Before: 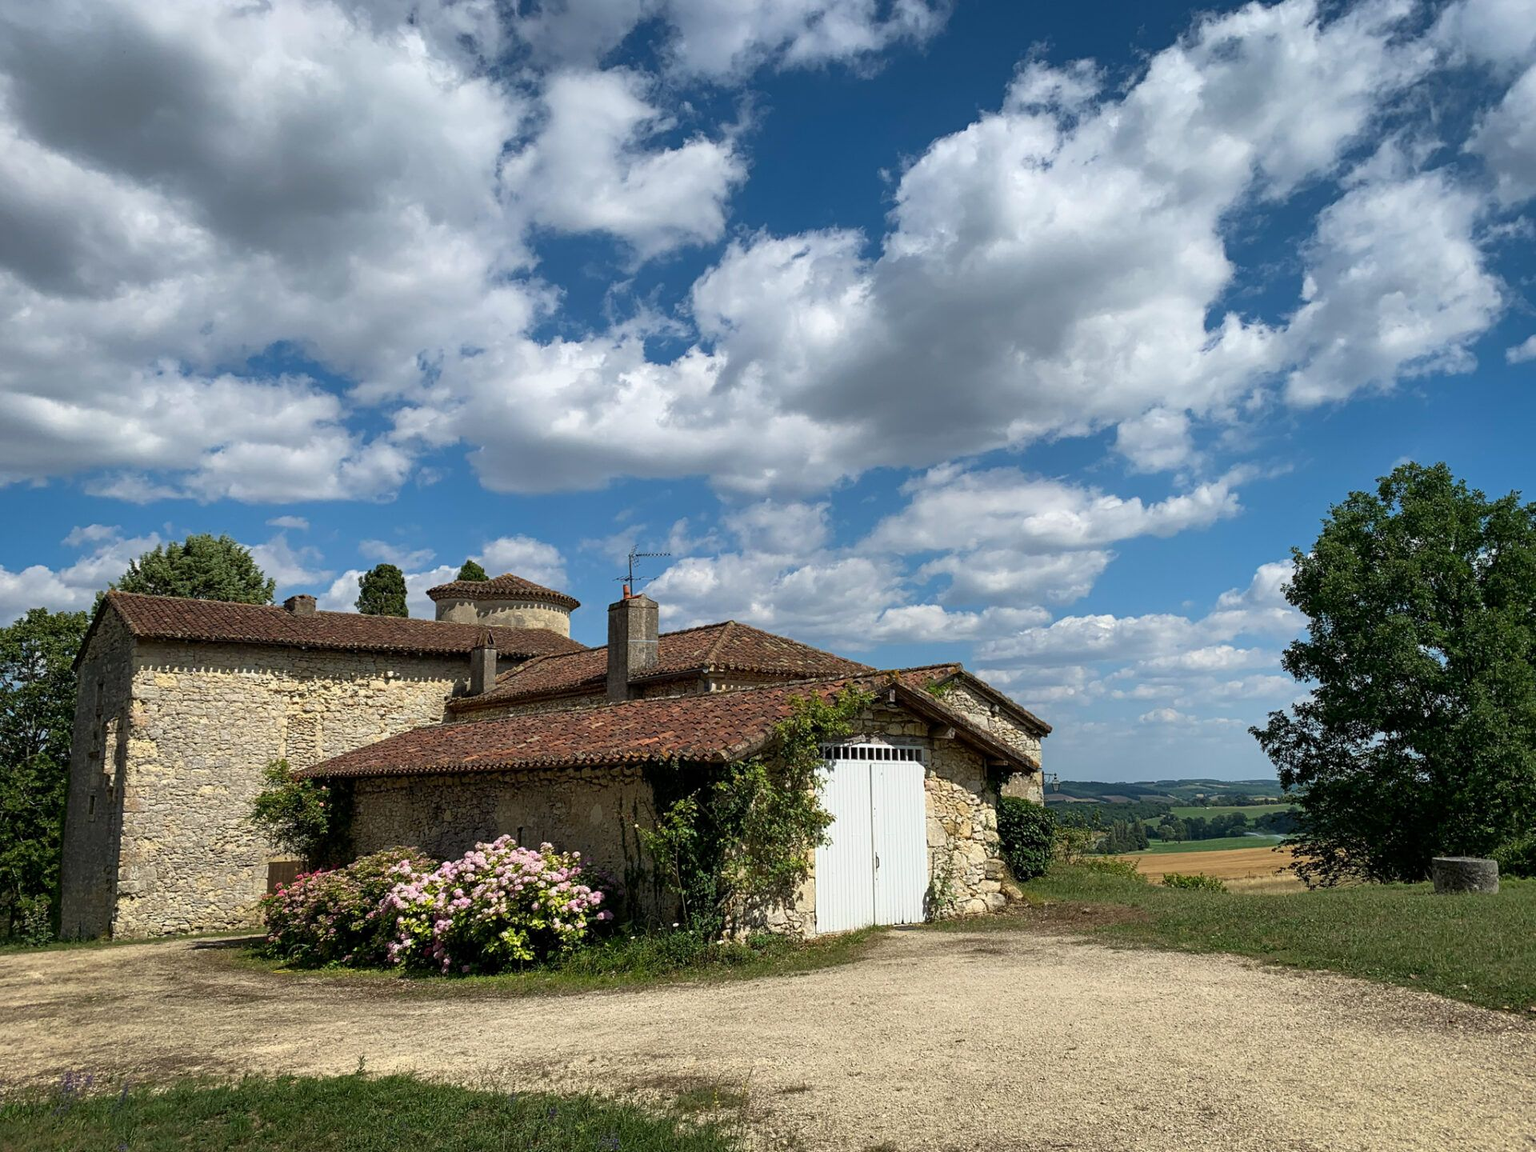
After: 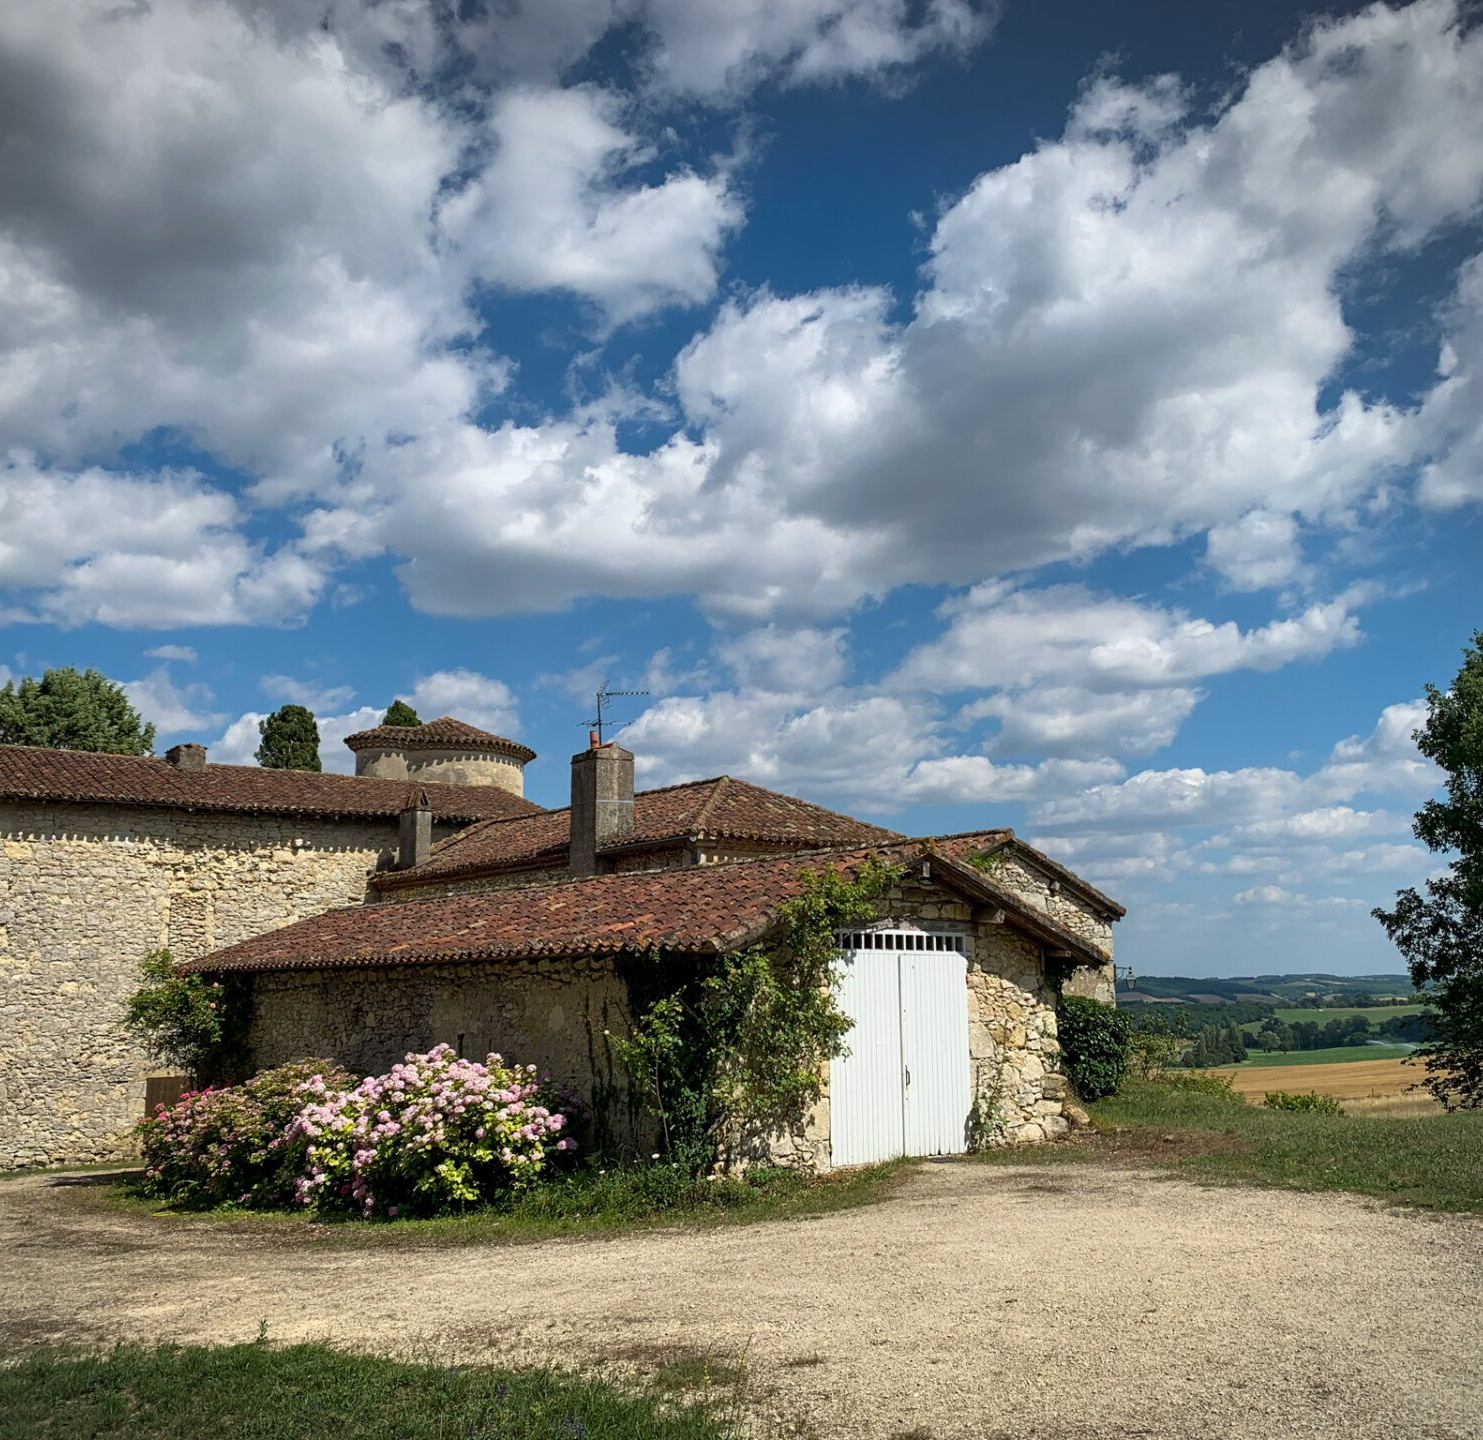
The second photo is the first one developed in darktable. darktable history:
vignetting: fall-off start 99.44%, fall-off radius 72.27%, center (-0.034, 0.152), width/height ratio 1.17
crop: left 9.882%, right 12.857%
